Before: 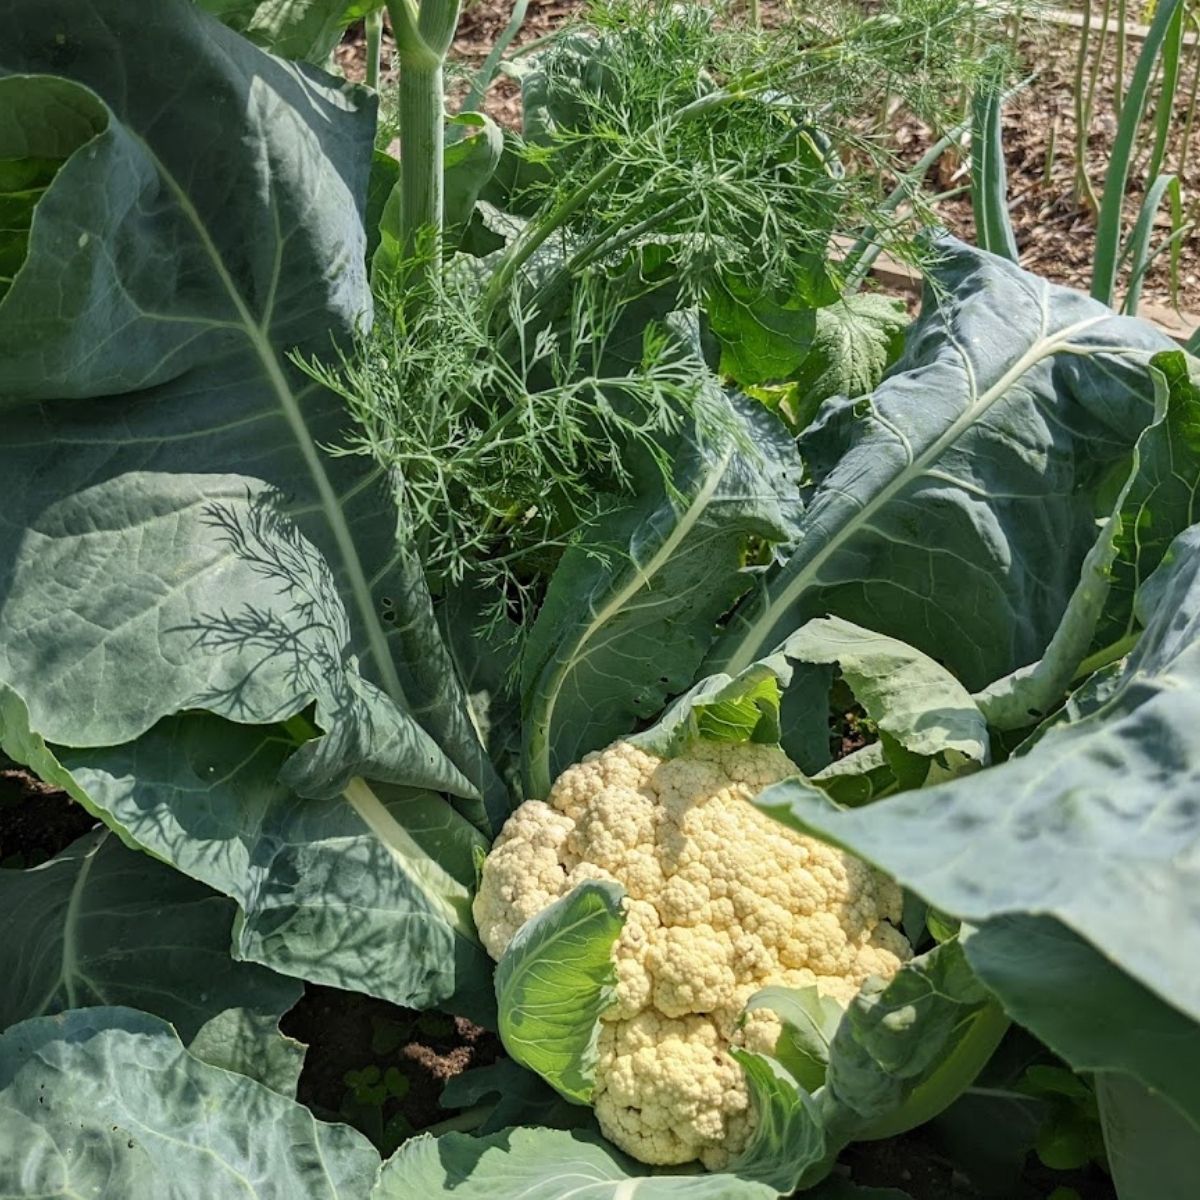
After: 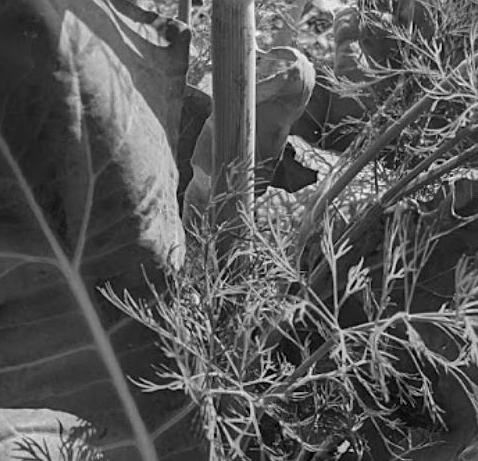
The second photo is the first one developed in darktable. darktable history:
color calibration: output gray [0.21, 0.42, 0.37, 0], illuminant custom, x 0.349, y 0.364, temperature 4936.5 K
crop: left 15.721%, top 5.426%, right 44.372%, bottom 56.086%
sharpen: amount 0.211
